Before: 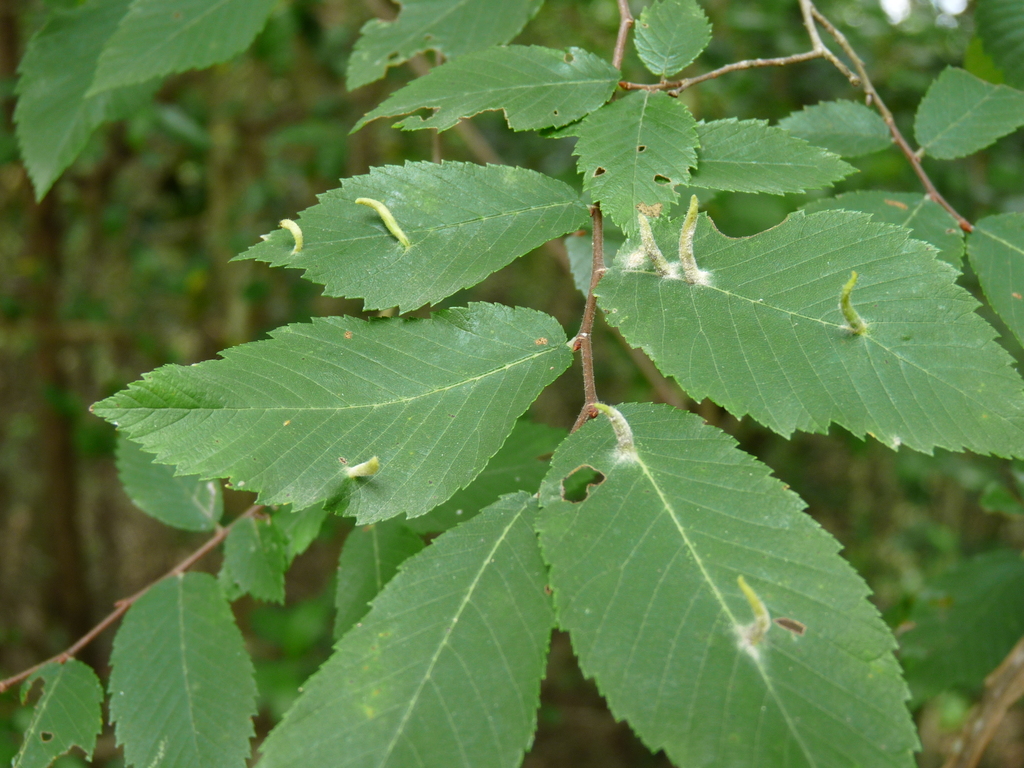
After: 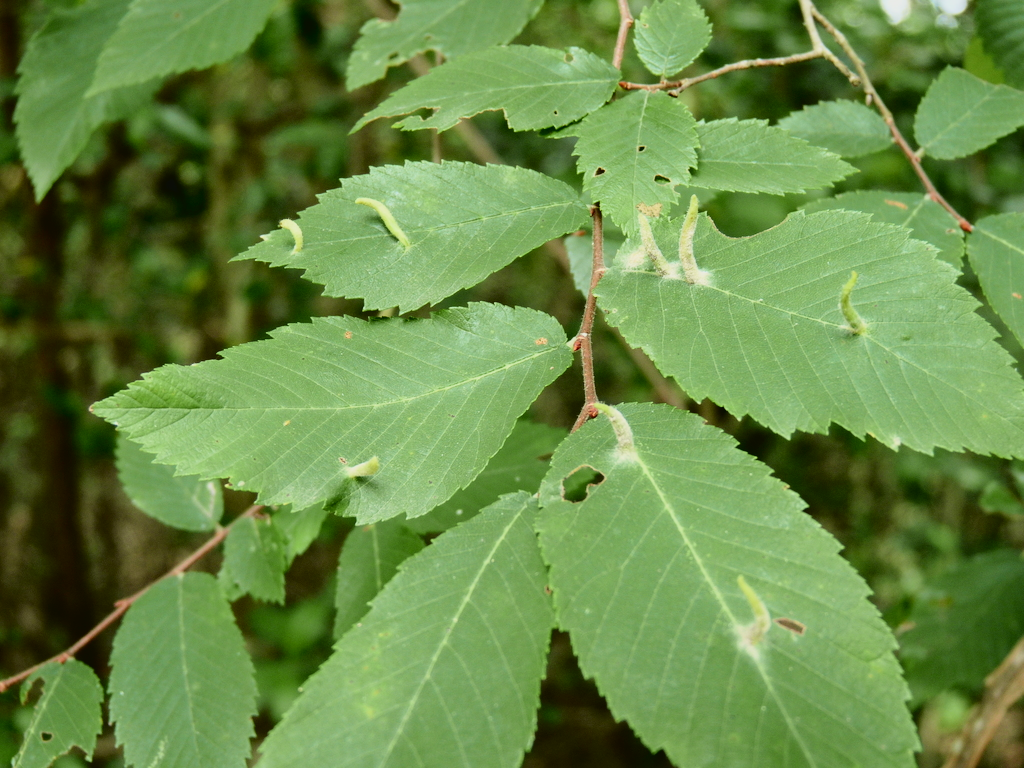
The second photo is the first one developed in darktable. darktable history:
tone curve: curves: ch0 [(0.003, 0.032) (0.037, 0.037) (0.142, 0.117) (0.279, 0.311) (0.405, 0.49) (0.526, 0.651) (0.722, 0.857) (0.875, 0.946) (1, 0.98)]; ch1 [(0, 0) (0.305, 0.325) (0.453, 0.437) (0.482, 0.474) (0.501, 0.498) (0.515, 0.523) (0.559, 0.591) (0.6, 0.643) (0.656, 0.707) (1, 1)]; ch2 [(0, 0) (0.323, 0.277) (0.424, 0.396) (0.479, 0.484) (0.499, 0.502) (0.515, 0.537) (0.573, 0.602) (0.653, 0.675) (0.75, 0.756) (1, 1)], color space Lab, independent channels, preserve colors none
filmic rgb: black relative exposure -7.65 EV, white relative exposure 4.56 EV, hardness 3.61, contrast 1.057
color correction: highlights b* 0.056
exposure: black level correction 0.001, exposure -0.203 EV, compensate exposure bias true, compensate highlight preservation false
